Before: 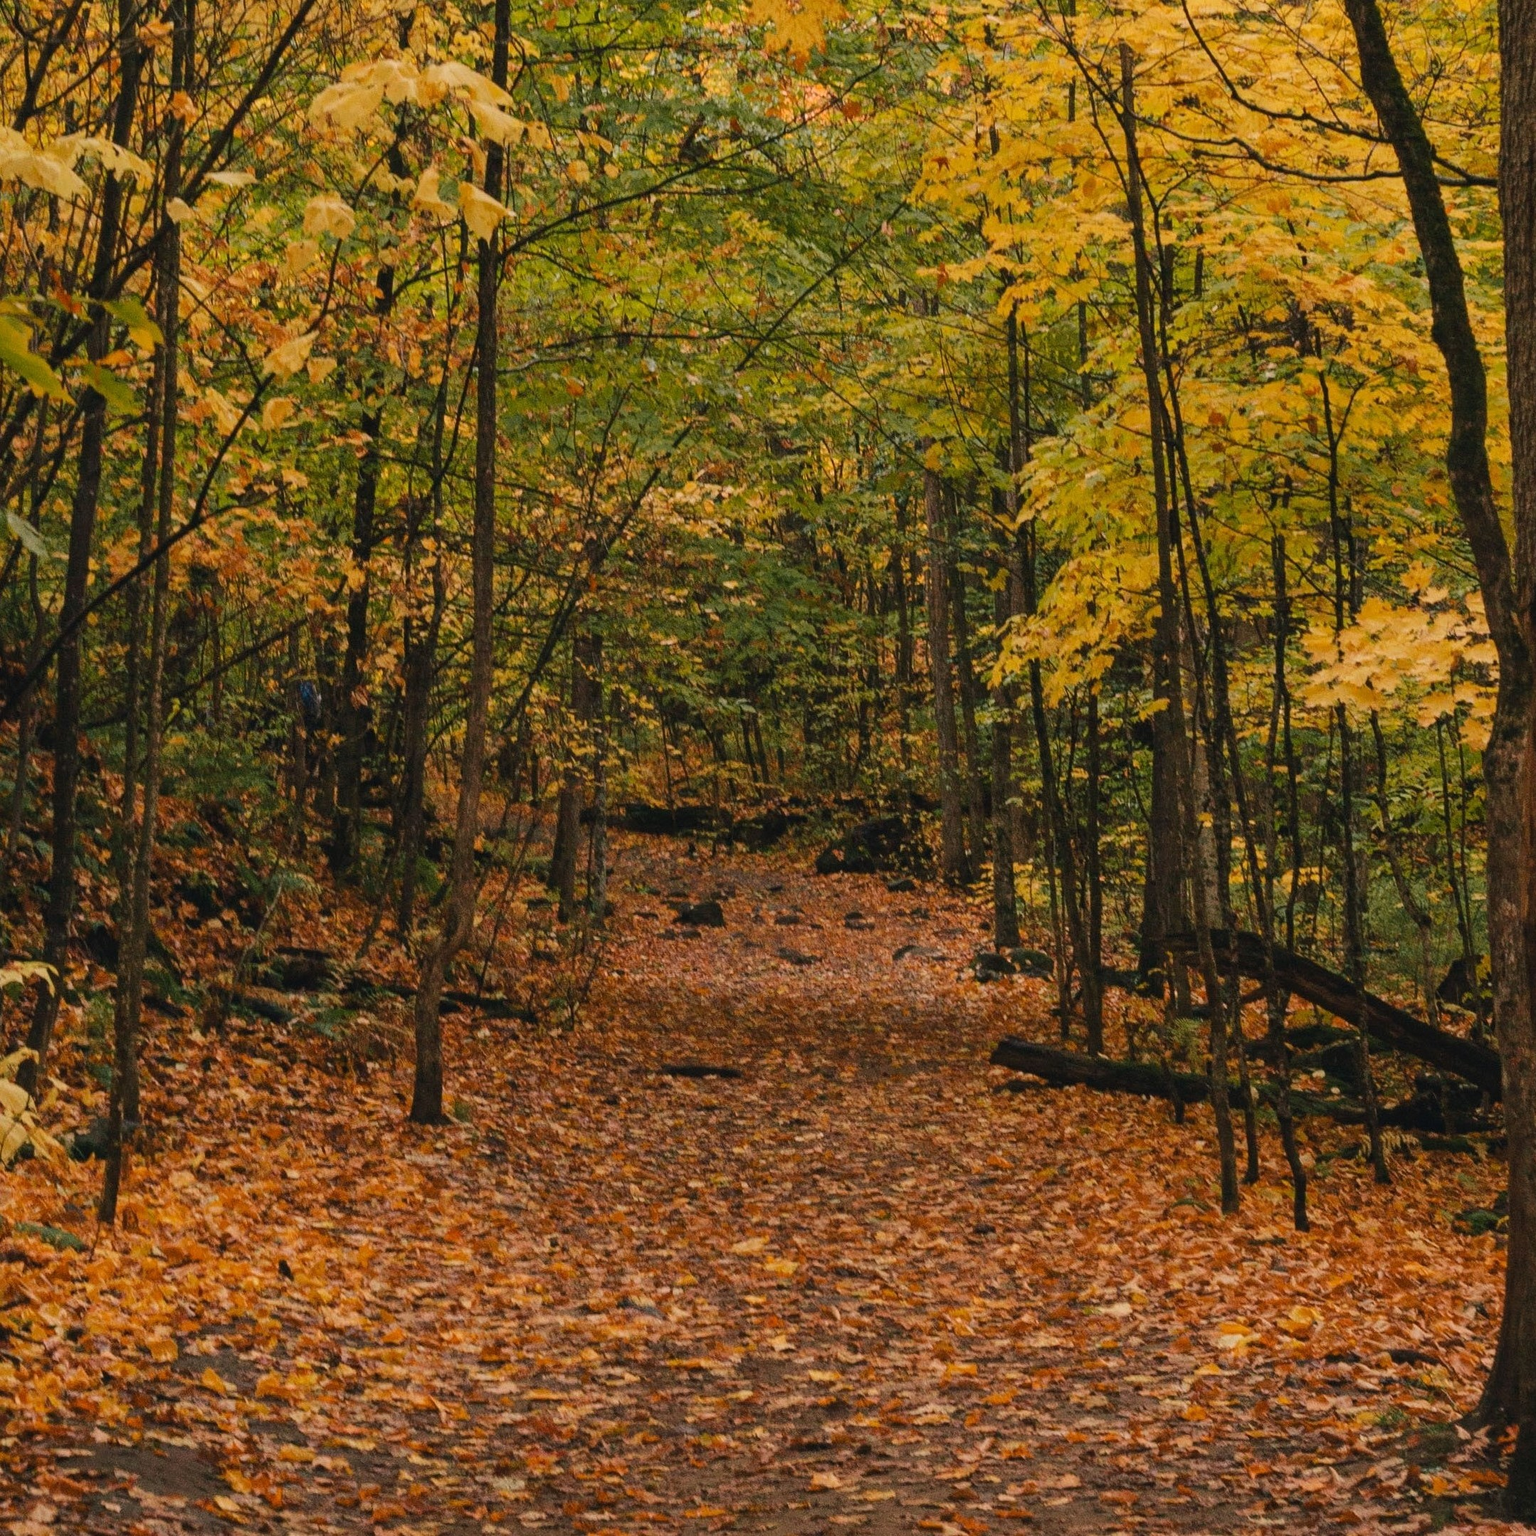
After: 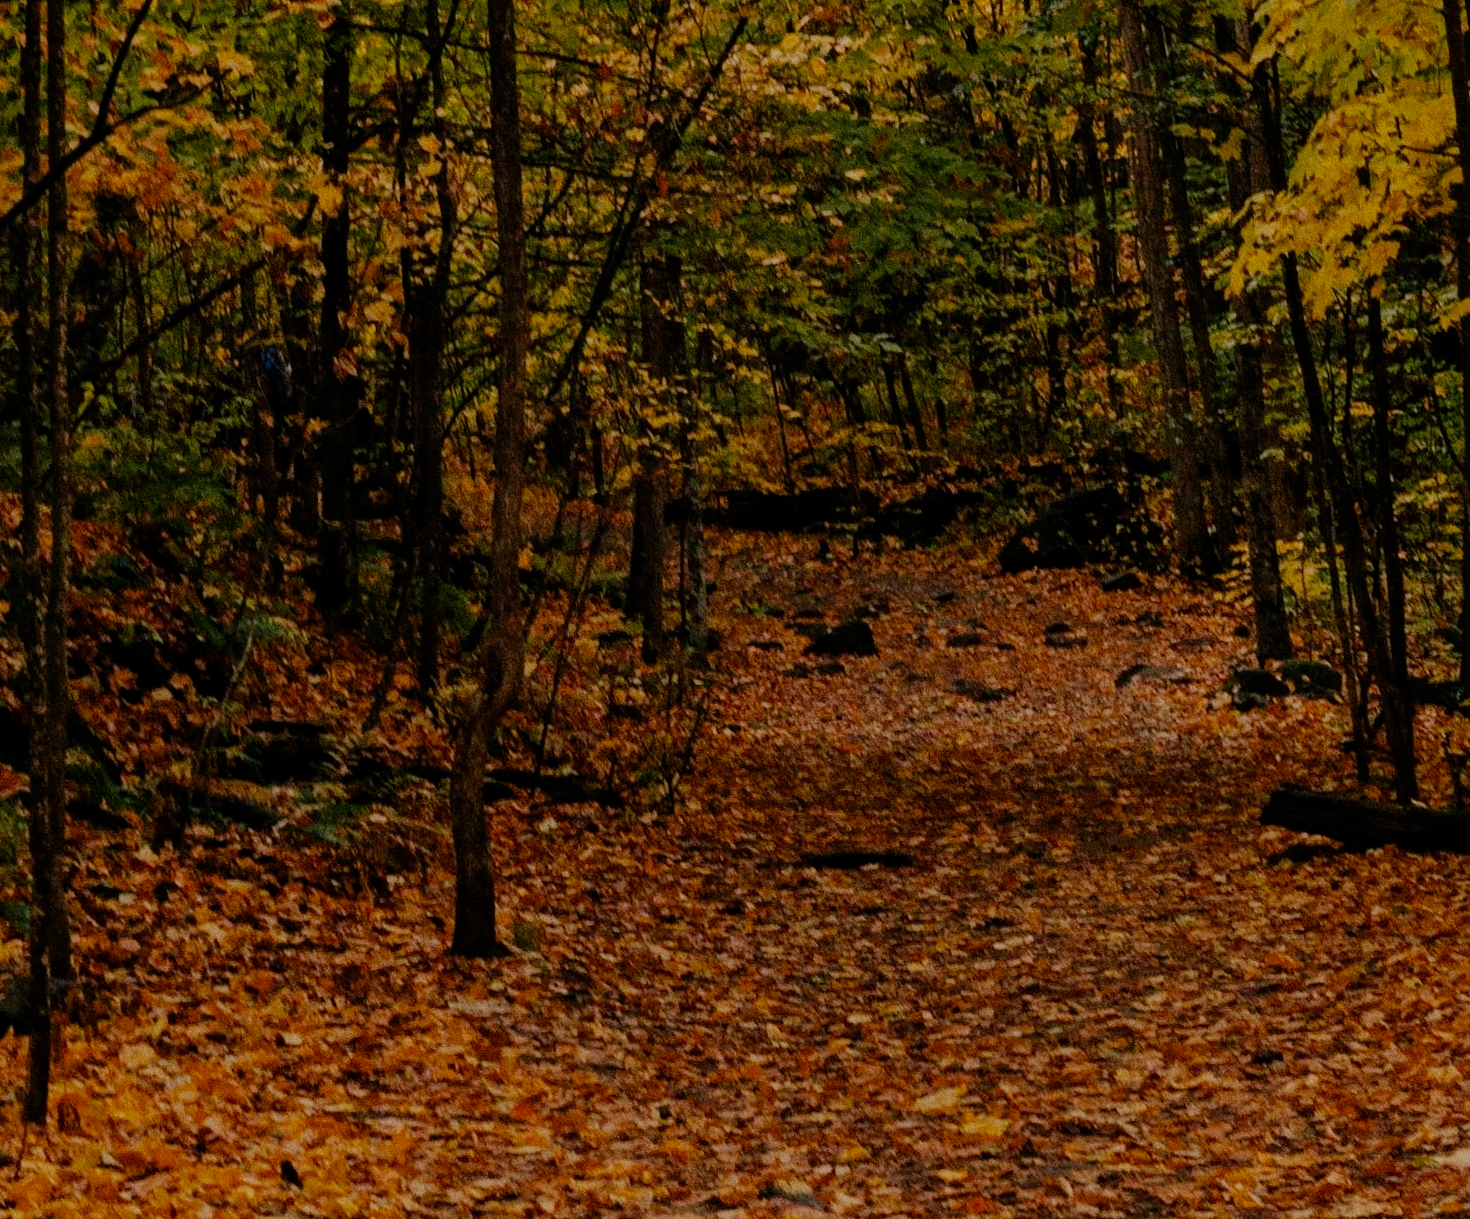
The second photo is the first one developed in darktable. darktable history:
grain: on, module defaults
rotate and perspective: rotation -3.52°, crop left 0.036, crop right 0.964, crop top 0.081, crop bottom 0.919
crop: left 6.488%, top 27.668%, right 24.183%, bottom 8.656%
filmic rgb: middle gray luminance 29%, black relative exposure -10.3 EV, white relative exposure 5.5 EV, threshold 6 EV, target black luminance 0%, hardness 3.95, latitude 2.04%, contrast 1.132, highlights saturation mix 5%, shadows ↔ highlights balance 15.11%, preserve chrominance no, color science v3 (2019), use custom middle-gray values true, iterations of high-quality reconstruction 0, enable highlight reconstruction true
